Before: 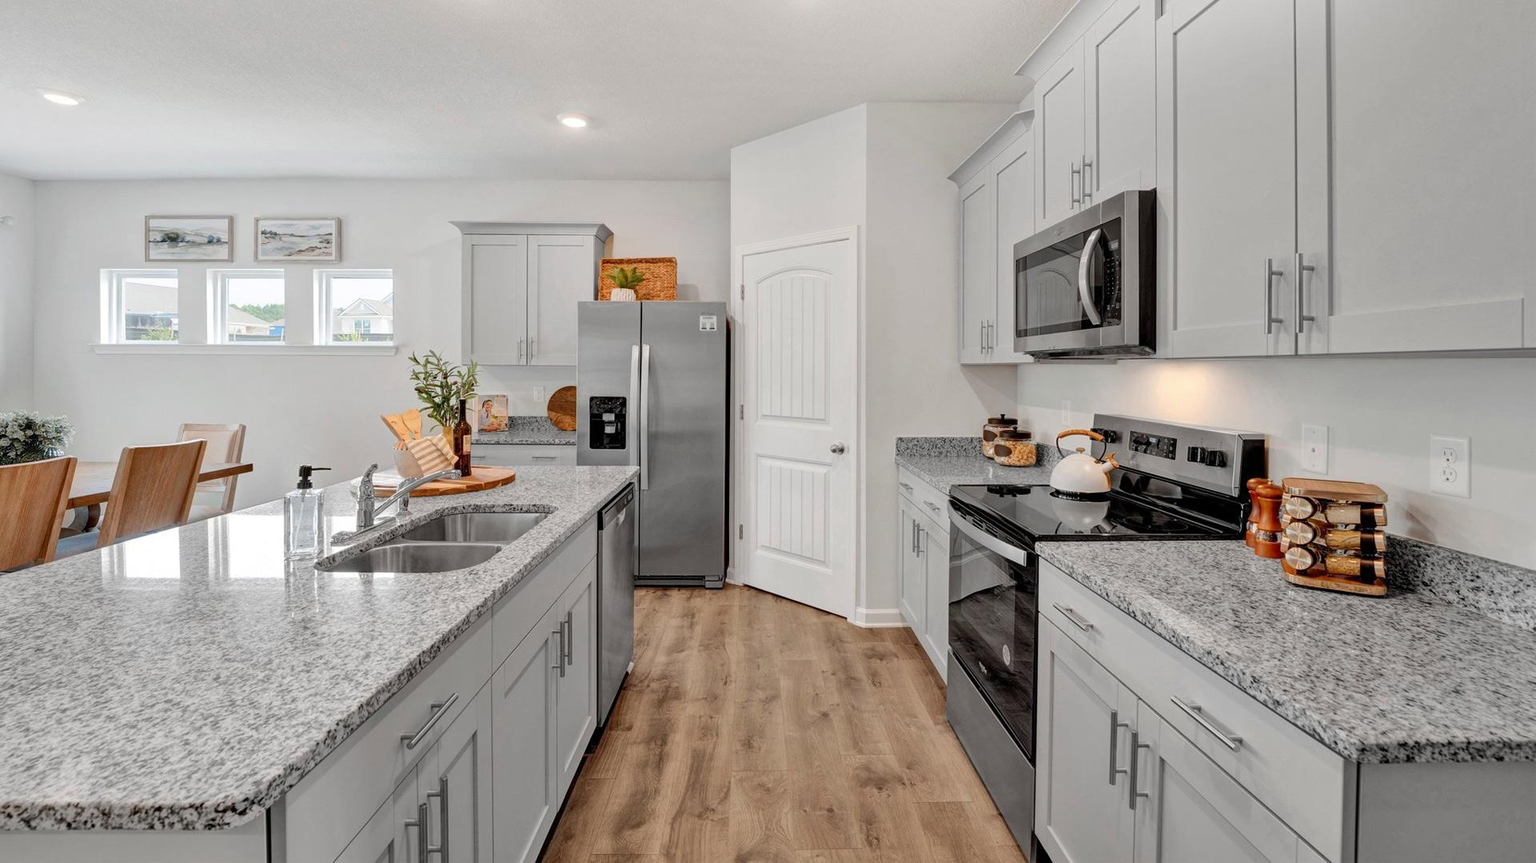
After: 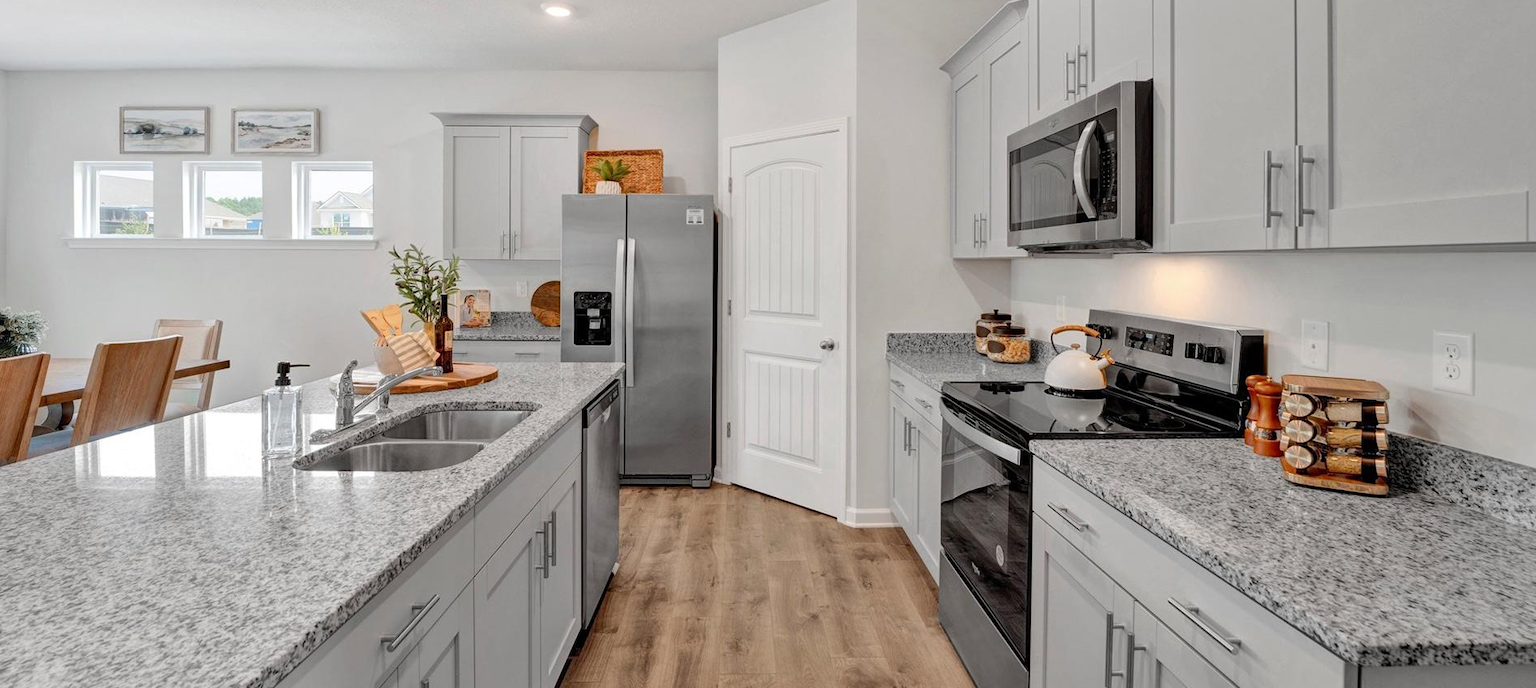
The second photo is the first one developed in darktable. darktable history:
crop and rotate: left 1.844%, top 12.975%, right 0.28%, bottom 8.814%
